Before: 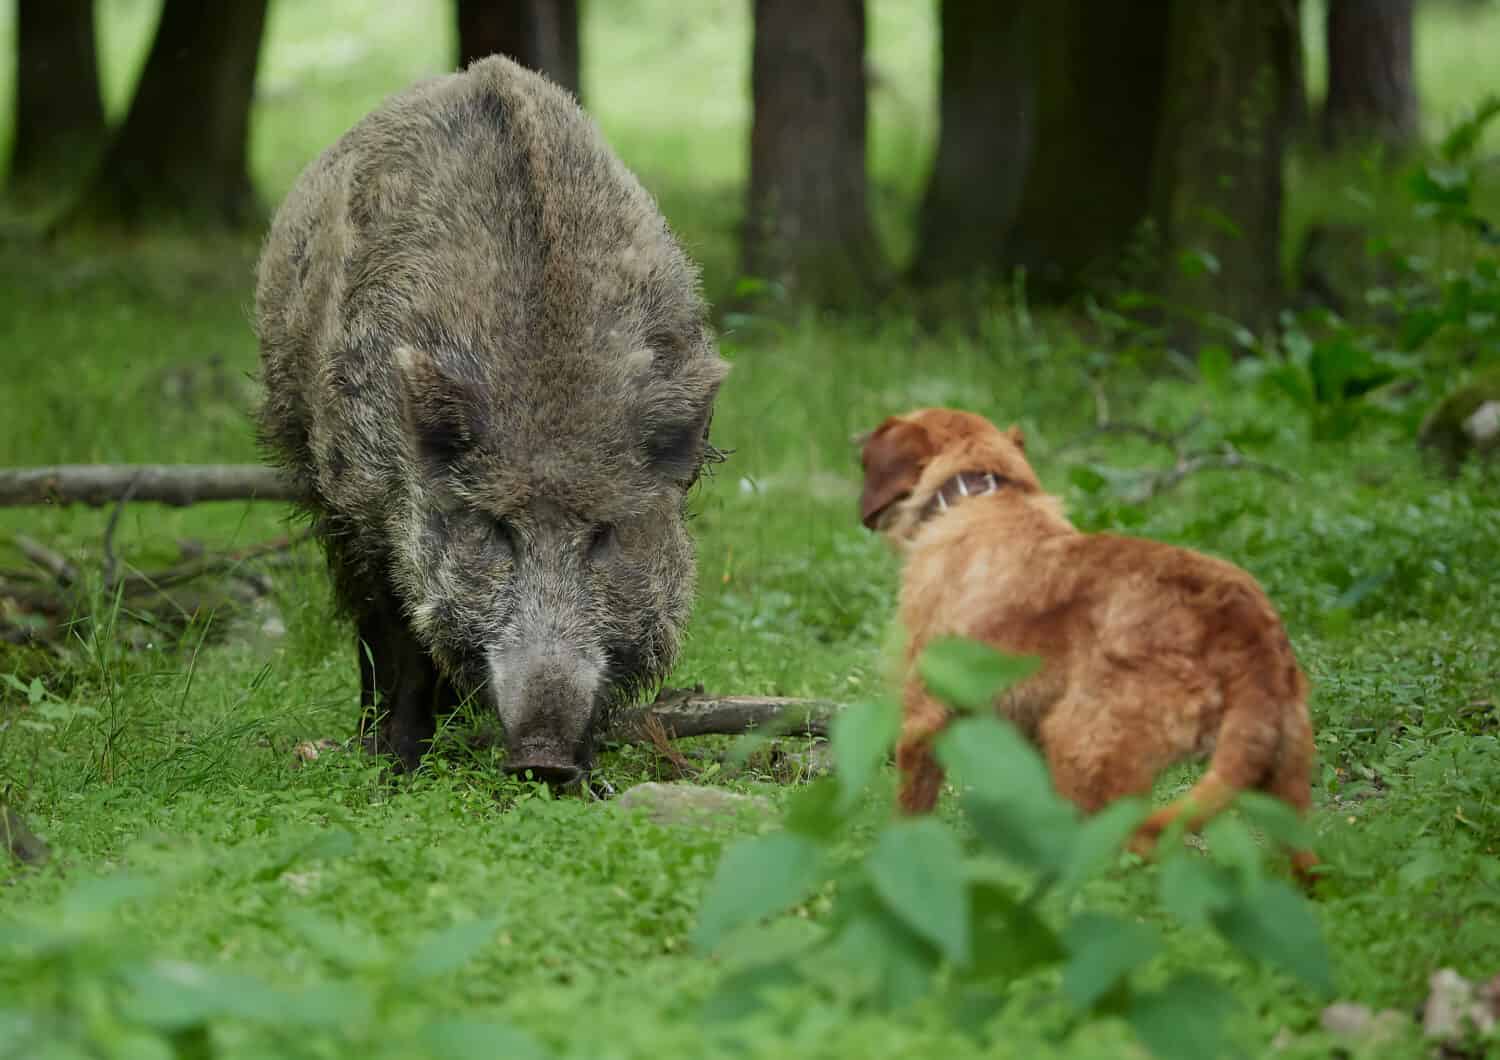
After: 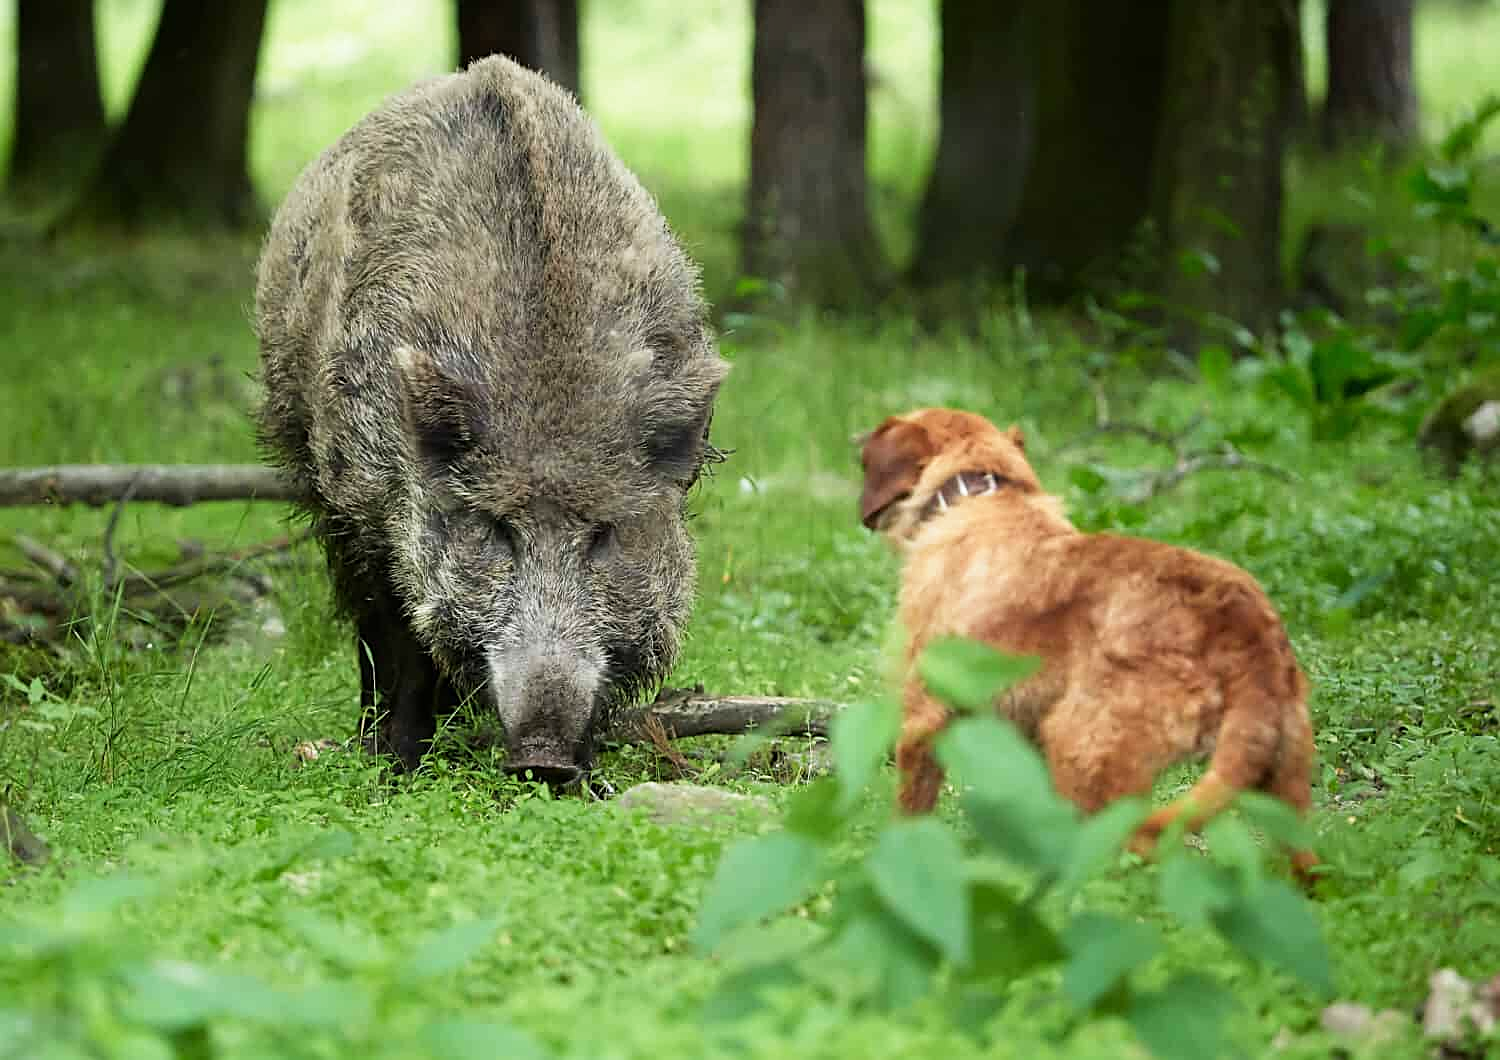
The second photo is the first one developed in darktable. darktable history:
tone equalizer: -8 EV -0.435 EV, -7 EV -0.391 EV, -6 EV -0.307 EV, -5 EV -0.252 EV, -3 EV 0.244 EV, -2 EV 0.328 EV, -1 EV 0.377 EV, +0 EV 0.399 EV, mask exposure compensation -0.509 EV
sharpen: on, module defaults
base curve: curves: ch0 [(0, 0) (0.666, 0.806) (1, 1)], preserve colors none
